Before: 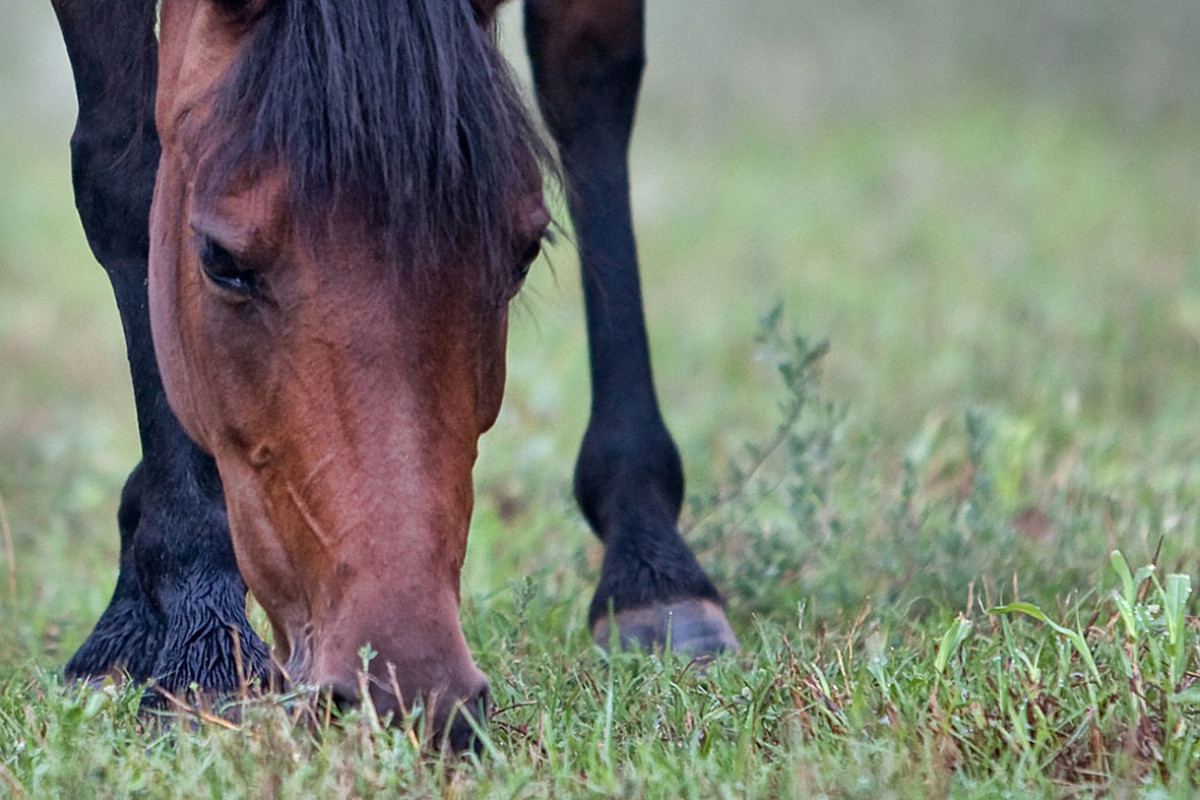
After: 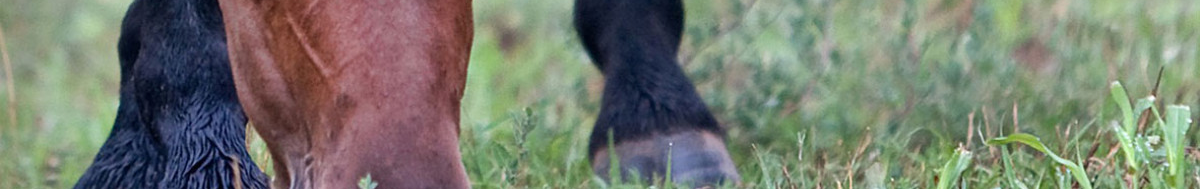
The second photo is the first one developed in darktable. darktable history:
crop and rotate: top 58.816%, bottom 17.454%
